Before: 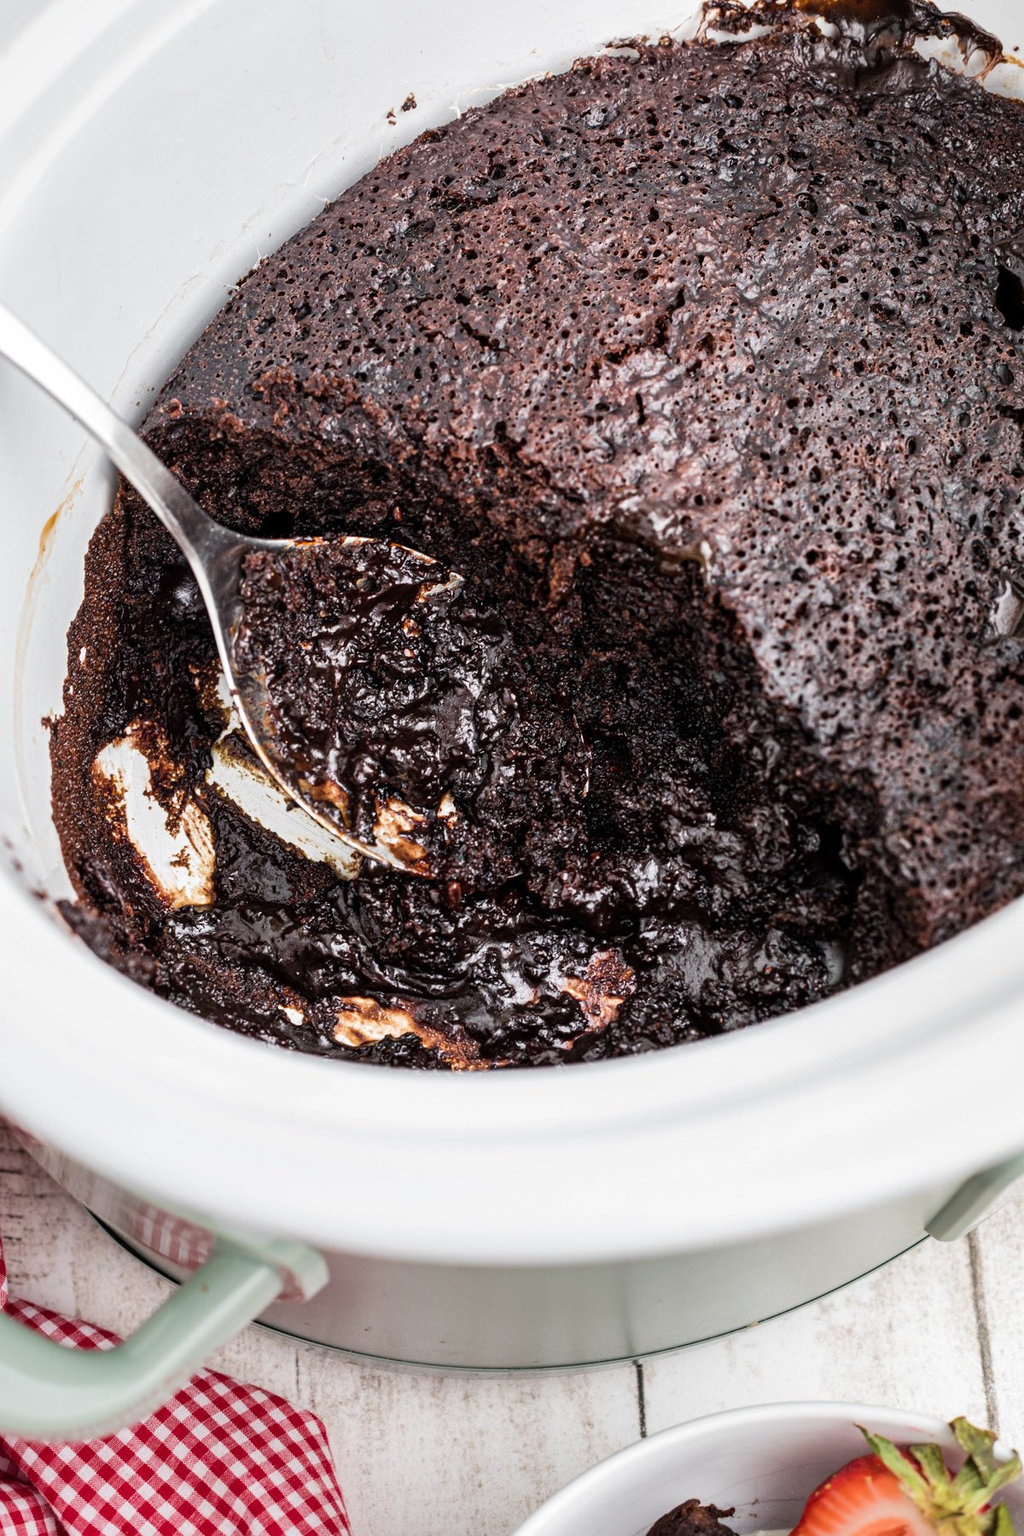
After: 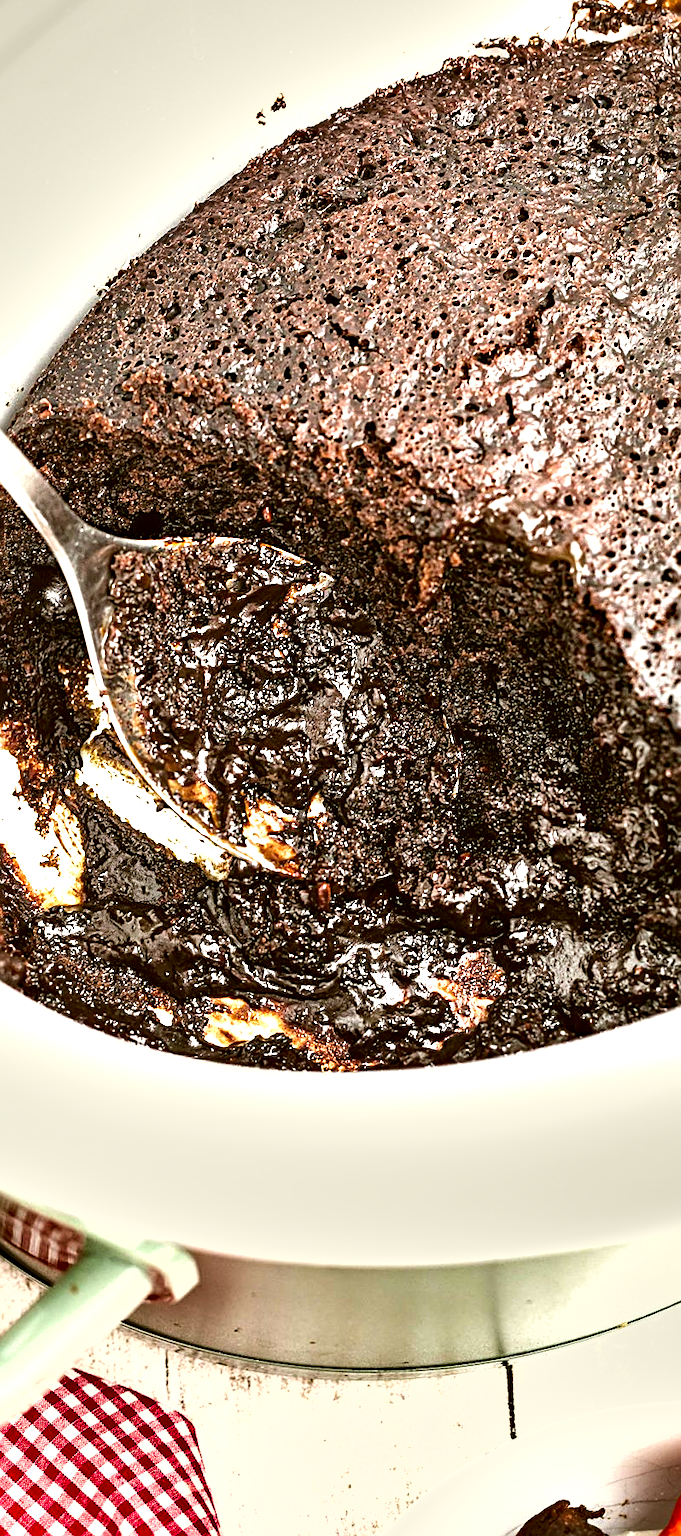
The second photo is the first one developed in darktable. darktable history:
color correction: highlights a* -1.29, highlights b* 10.38, shadows a* 0.636, shadows b* 19.37
crop and rotate: left 12.803%, right 20.663%
shadows and highlights: low approximation 0.01, soften with gaussian
exposure: black level correction 0, exposure 1.2 EV, compensate exposure bias true, compensate highlight preservation false
haze removal: adaptive false
sharpen: amount 0.59
